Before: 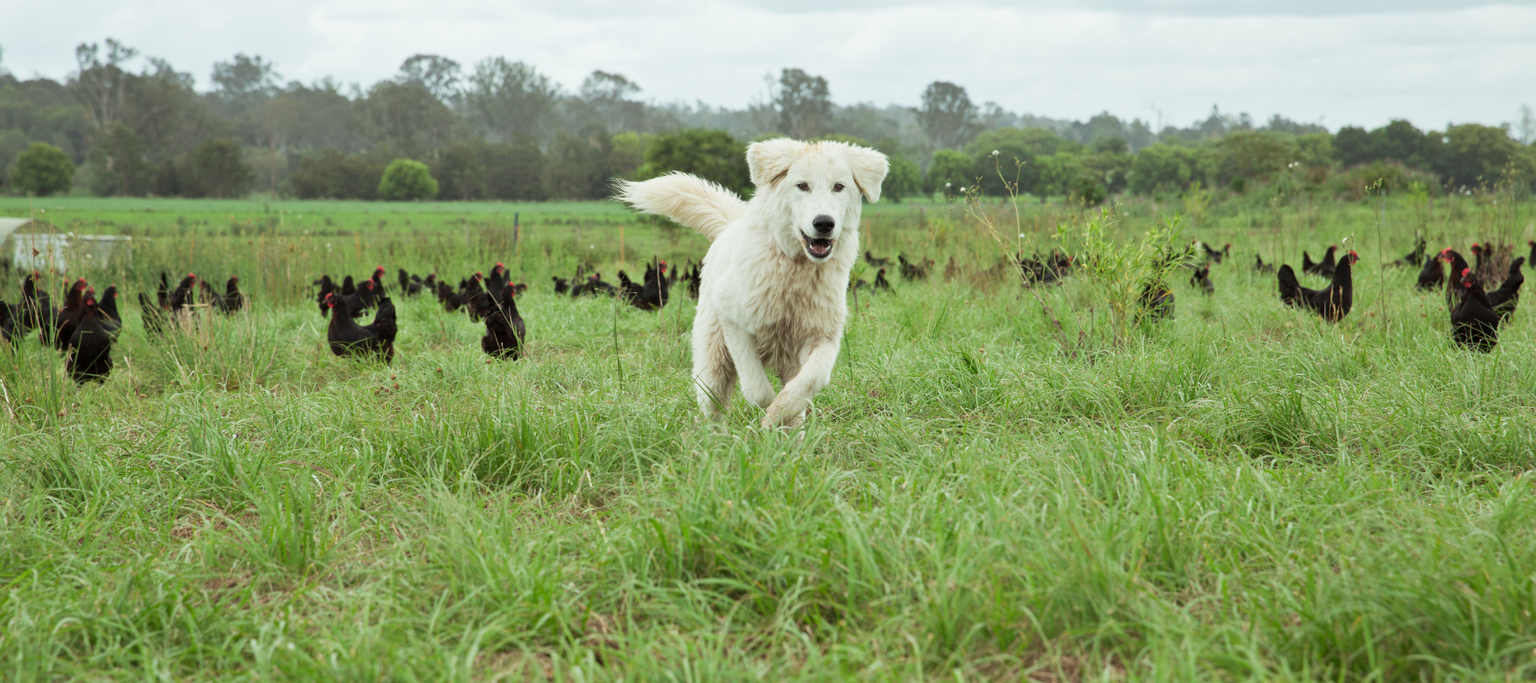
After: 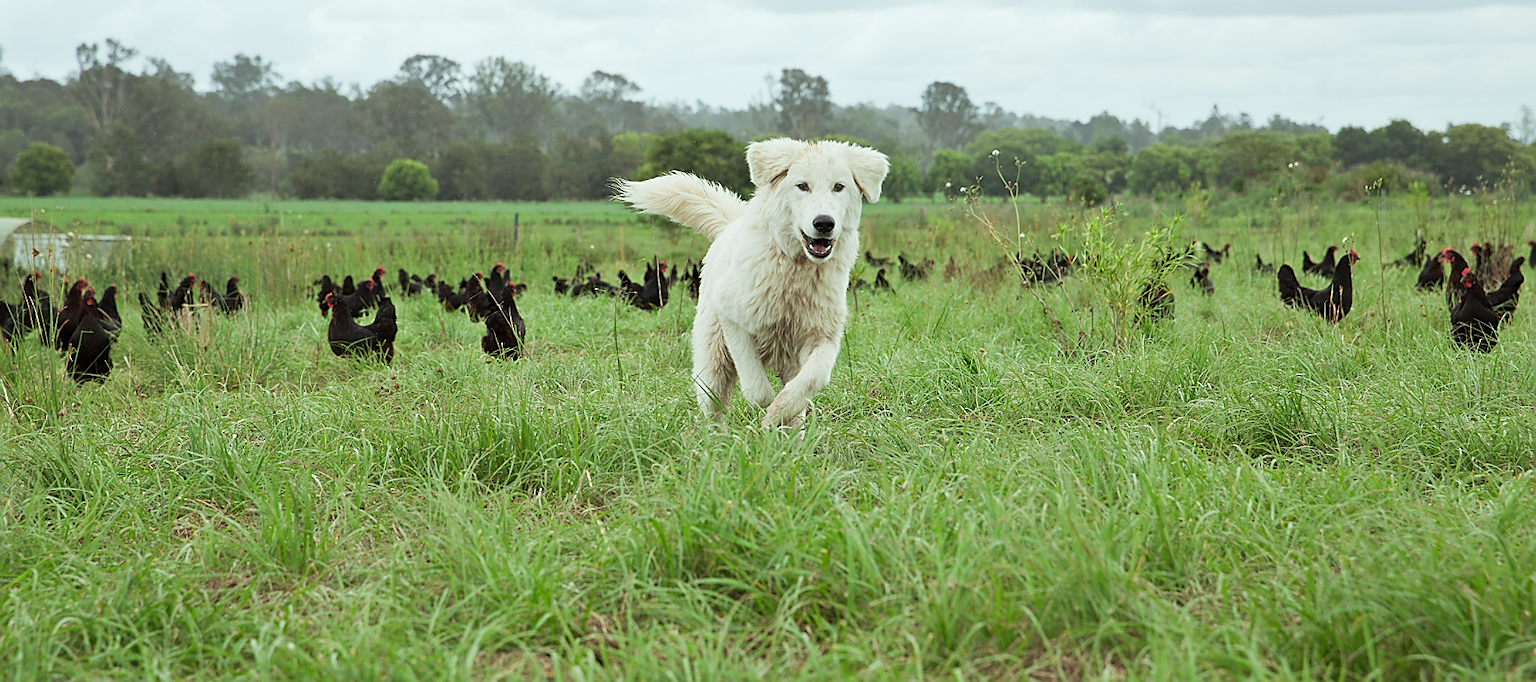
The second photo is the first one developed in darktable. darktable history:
white balance: red 0.978, blue 0.999
sharpen: radius 1.4, amount 1.25, threshold 0.7
